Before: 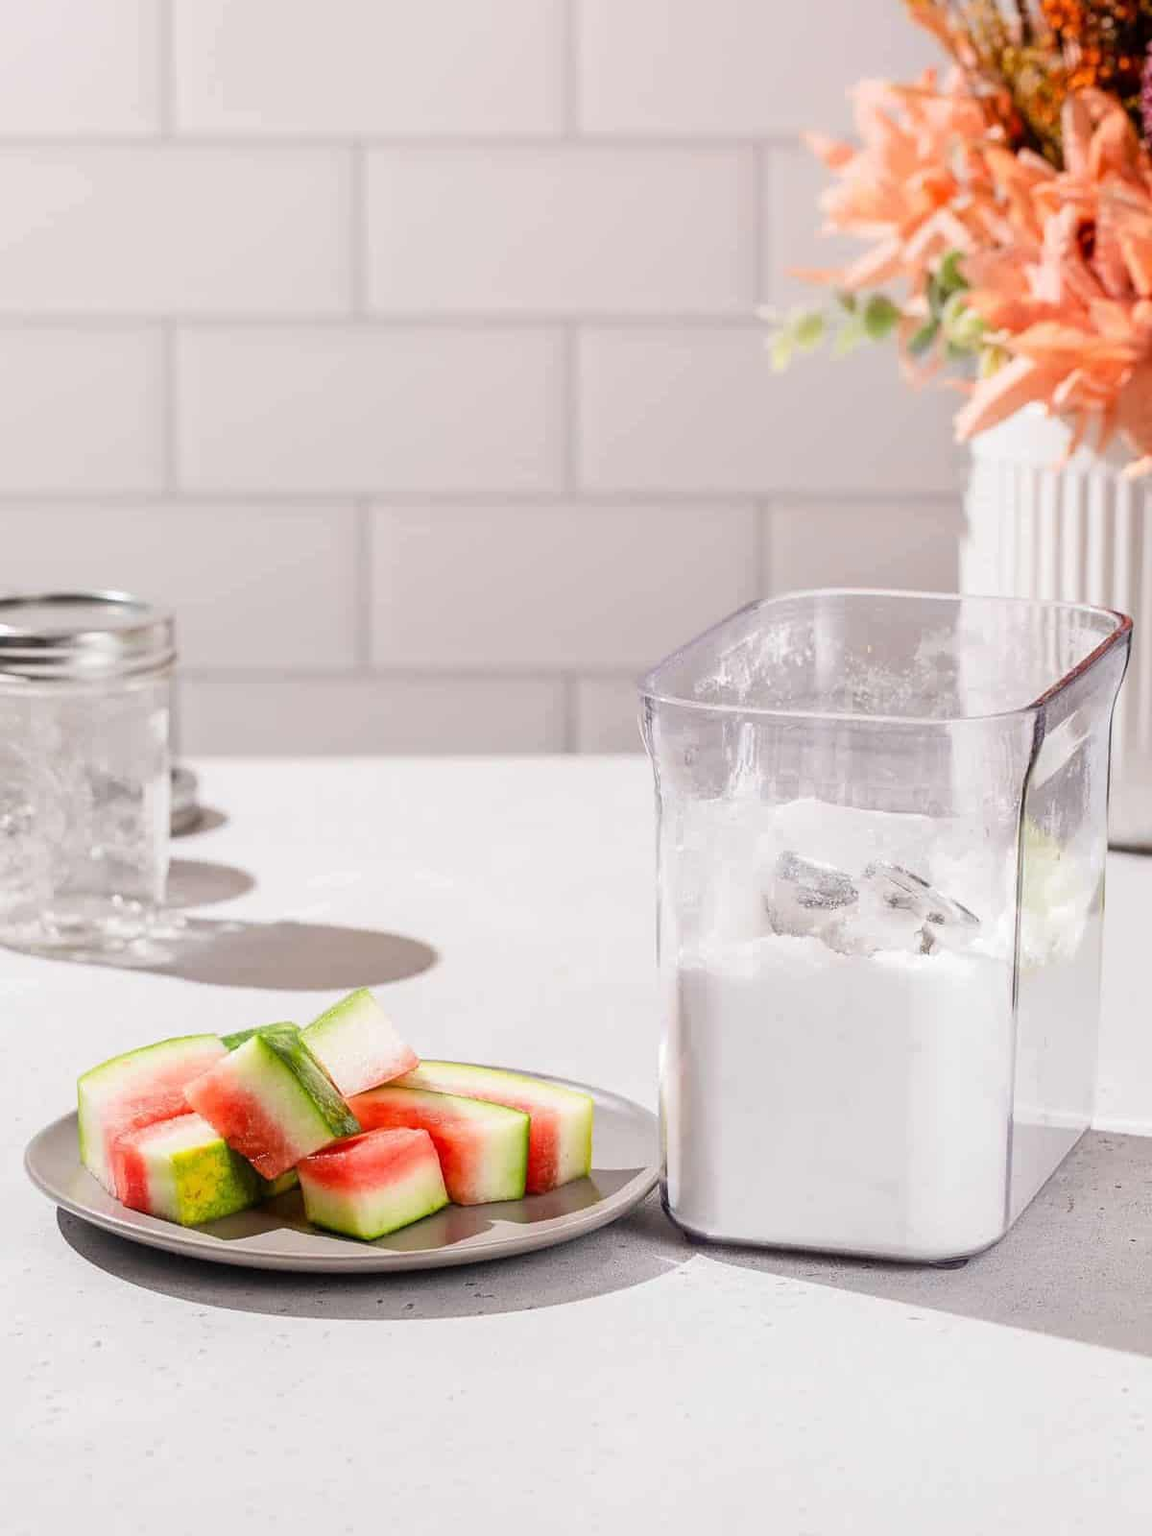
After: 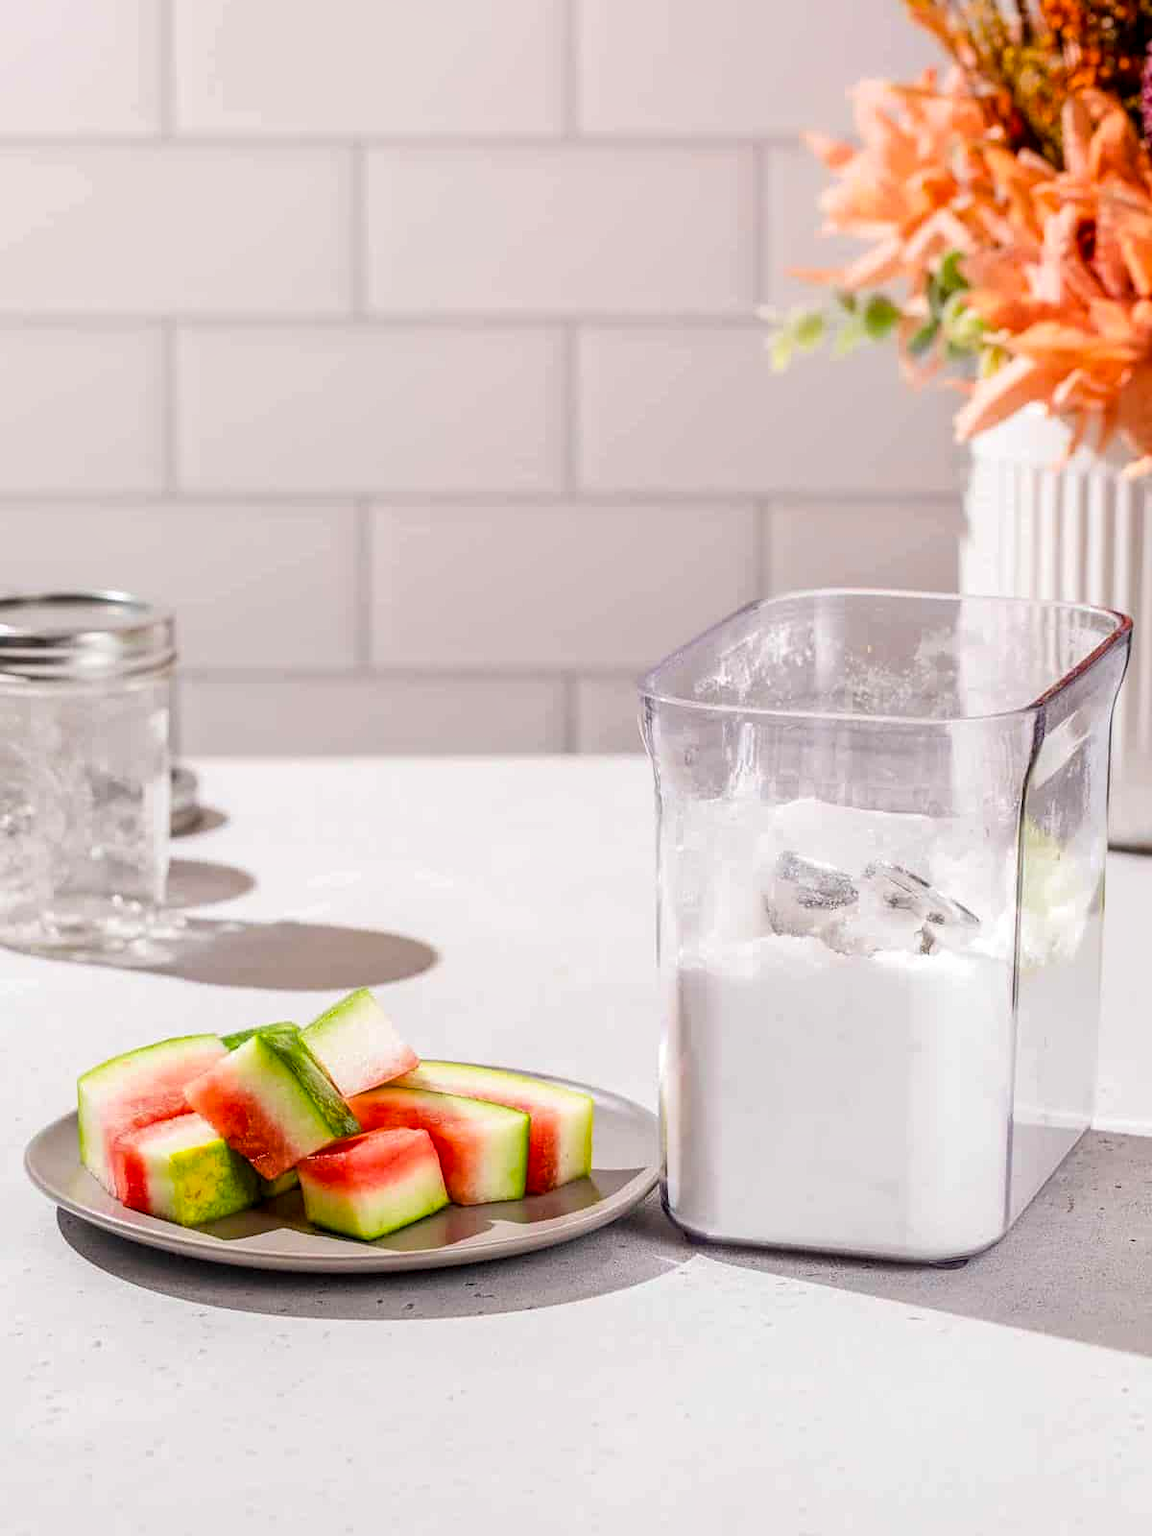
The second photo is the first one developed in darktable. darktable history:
local contrast: on, module defaults
color balance rgb: perceptual saturation grading › global saturation 20%, global vibrance 20%
